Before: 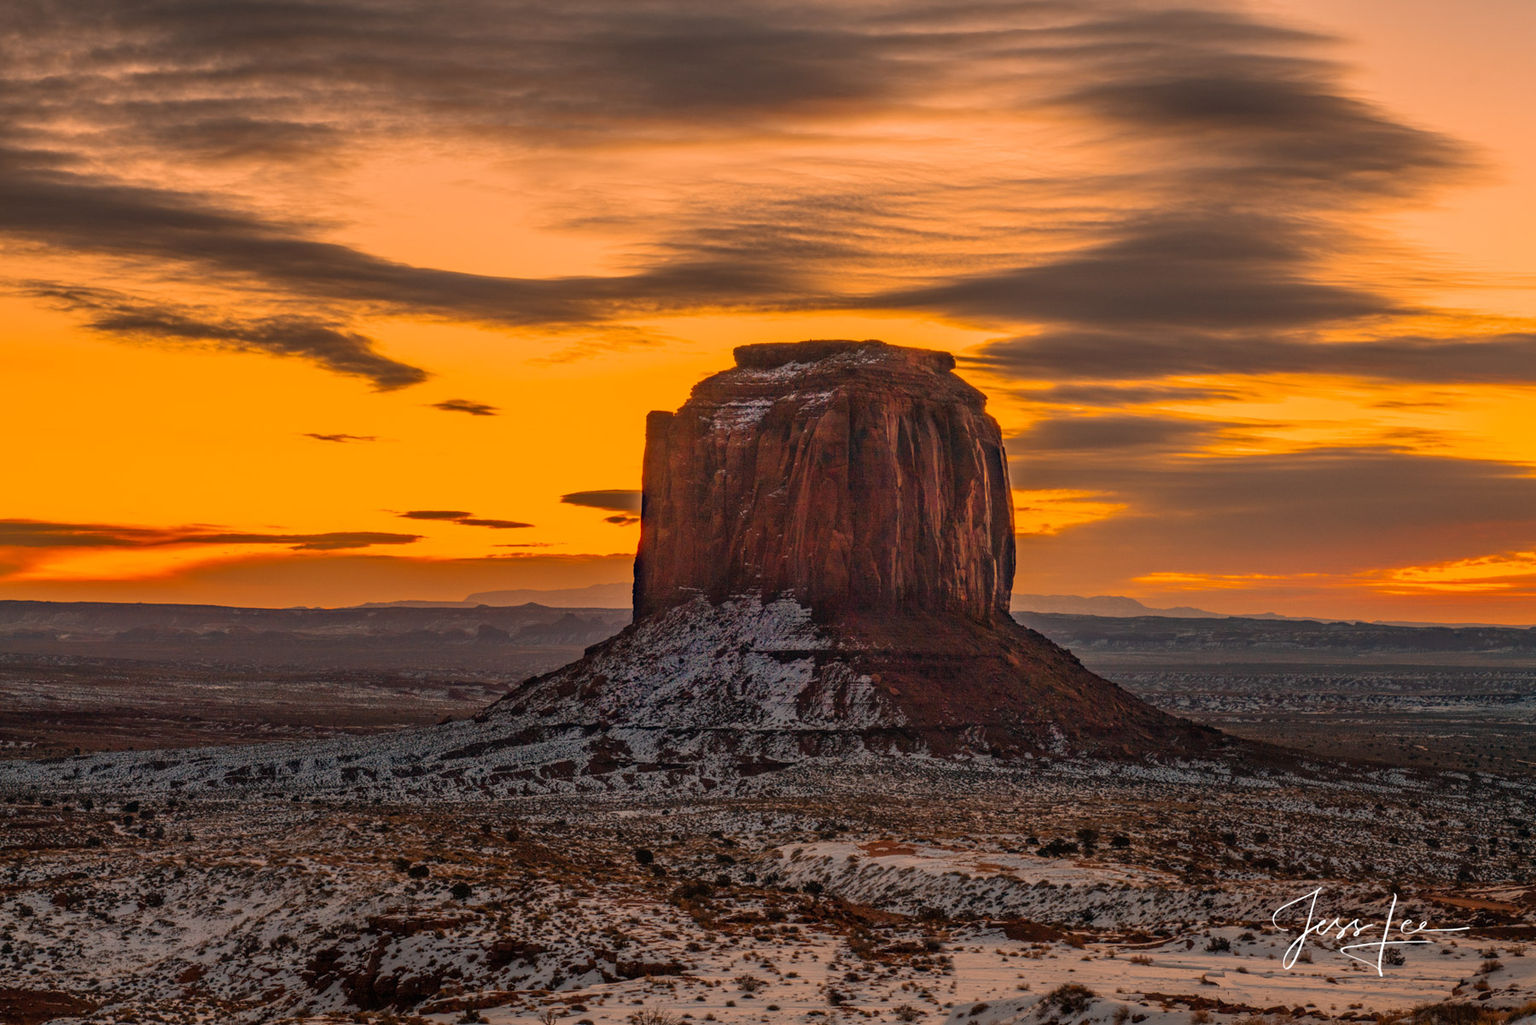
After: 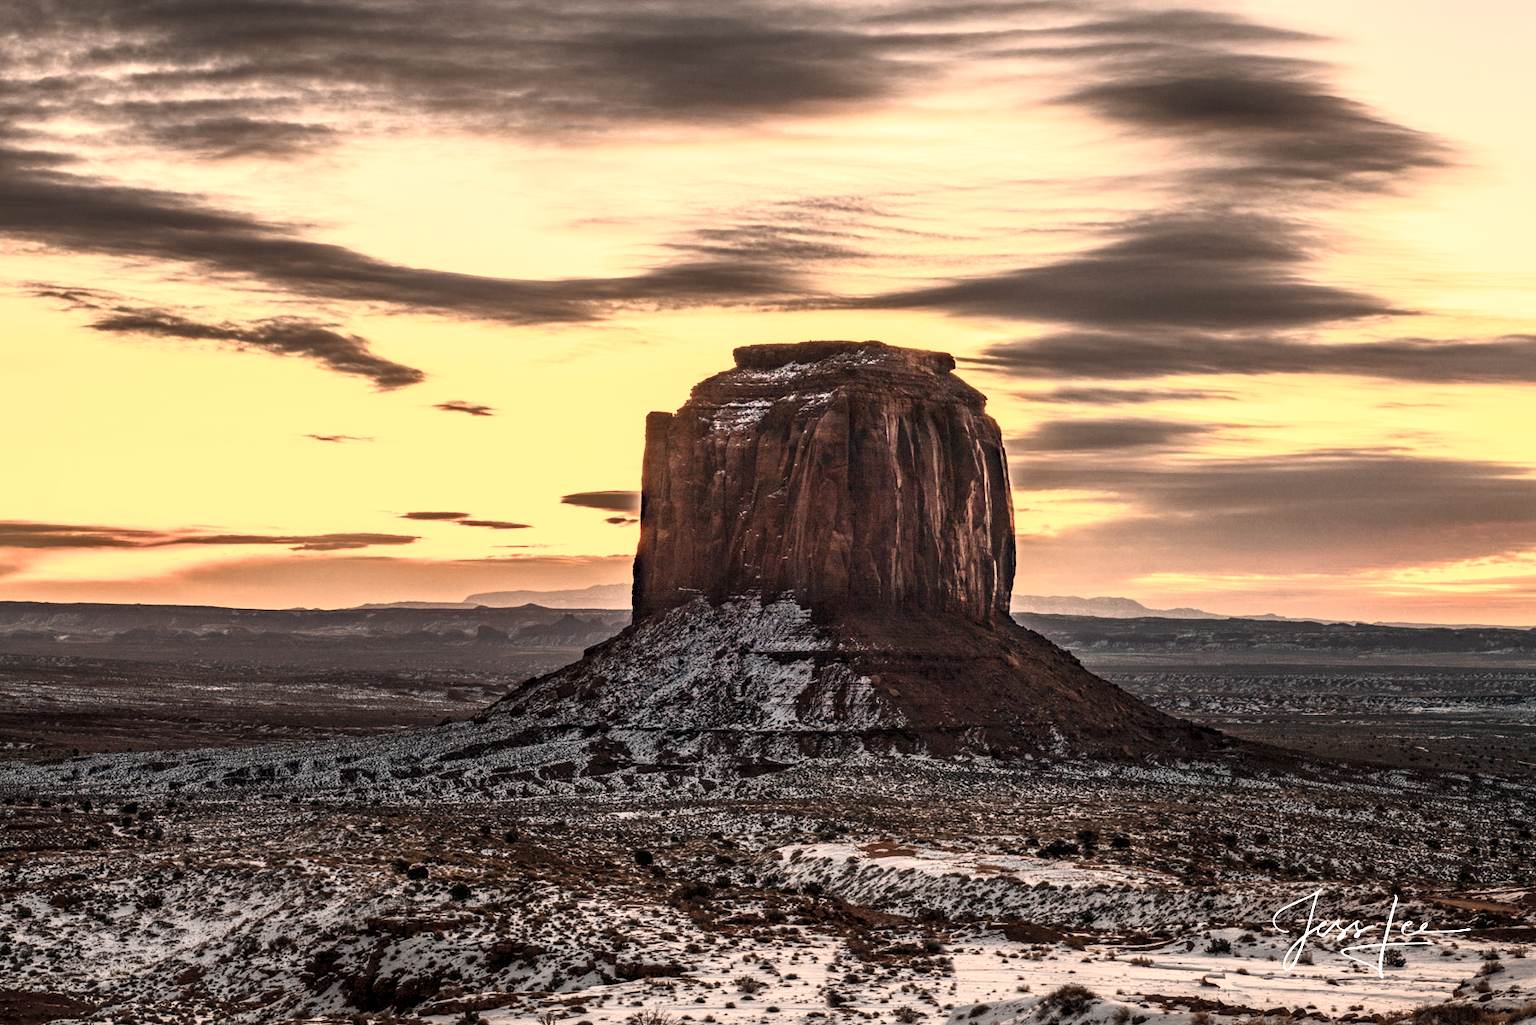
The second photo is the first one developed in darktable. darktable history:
local contrast: highlights 123%, shadows 126%, detail 140%, midtone range 0.254
tone equalizer: on, module defaults
white balance: red 1.009, blue 0.985
crop and rotate: left 0.126%
contrast brightness saturation: contrast 0.57, brightness 0.57, saturation -0.34
